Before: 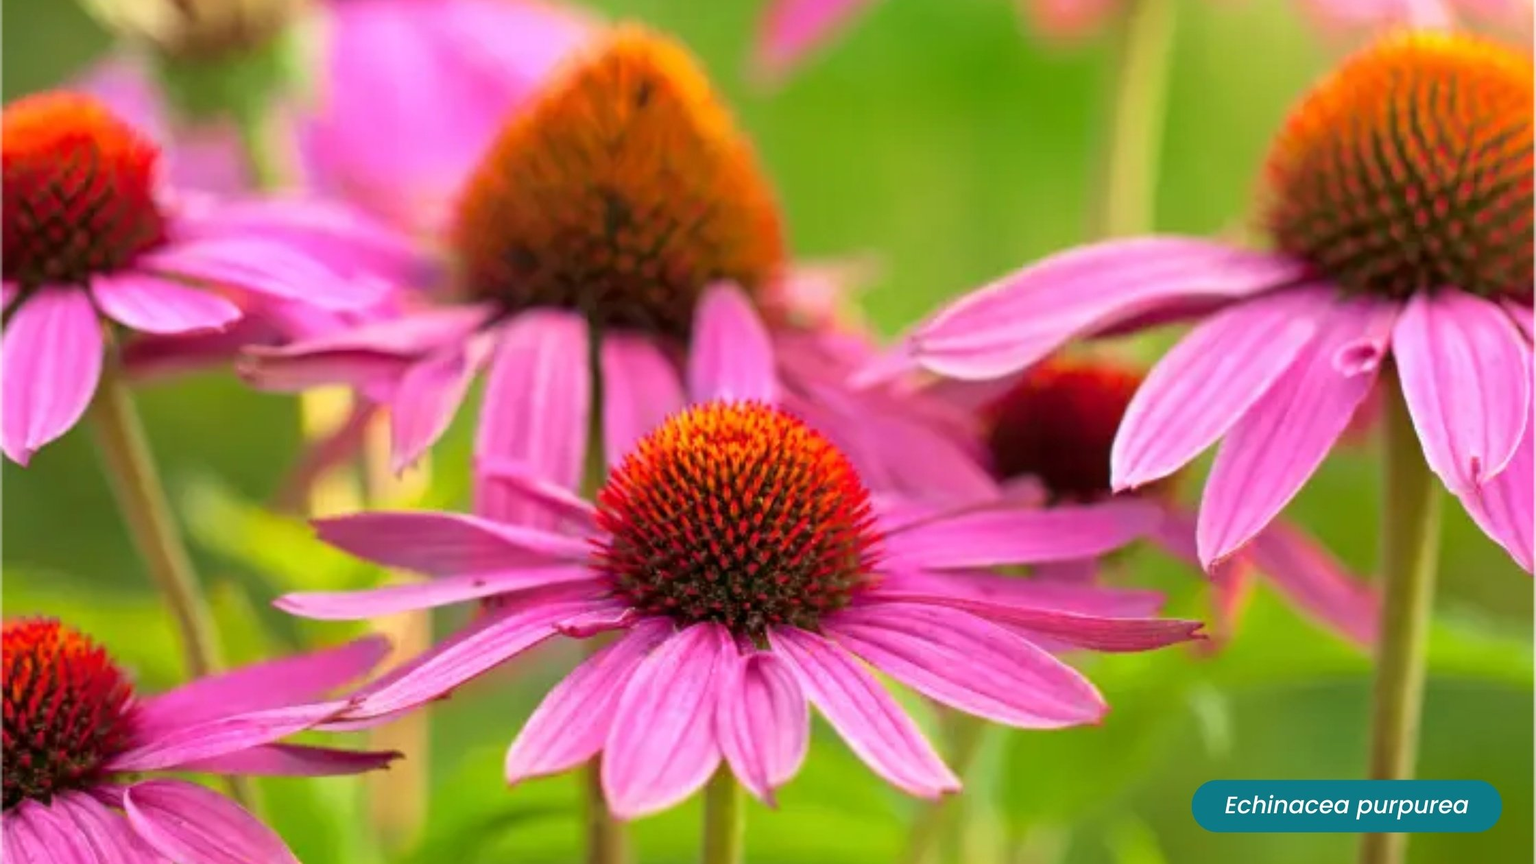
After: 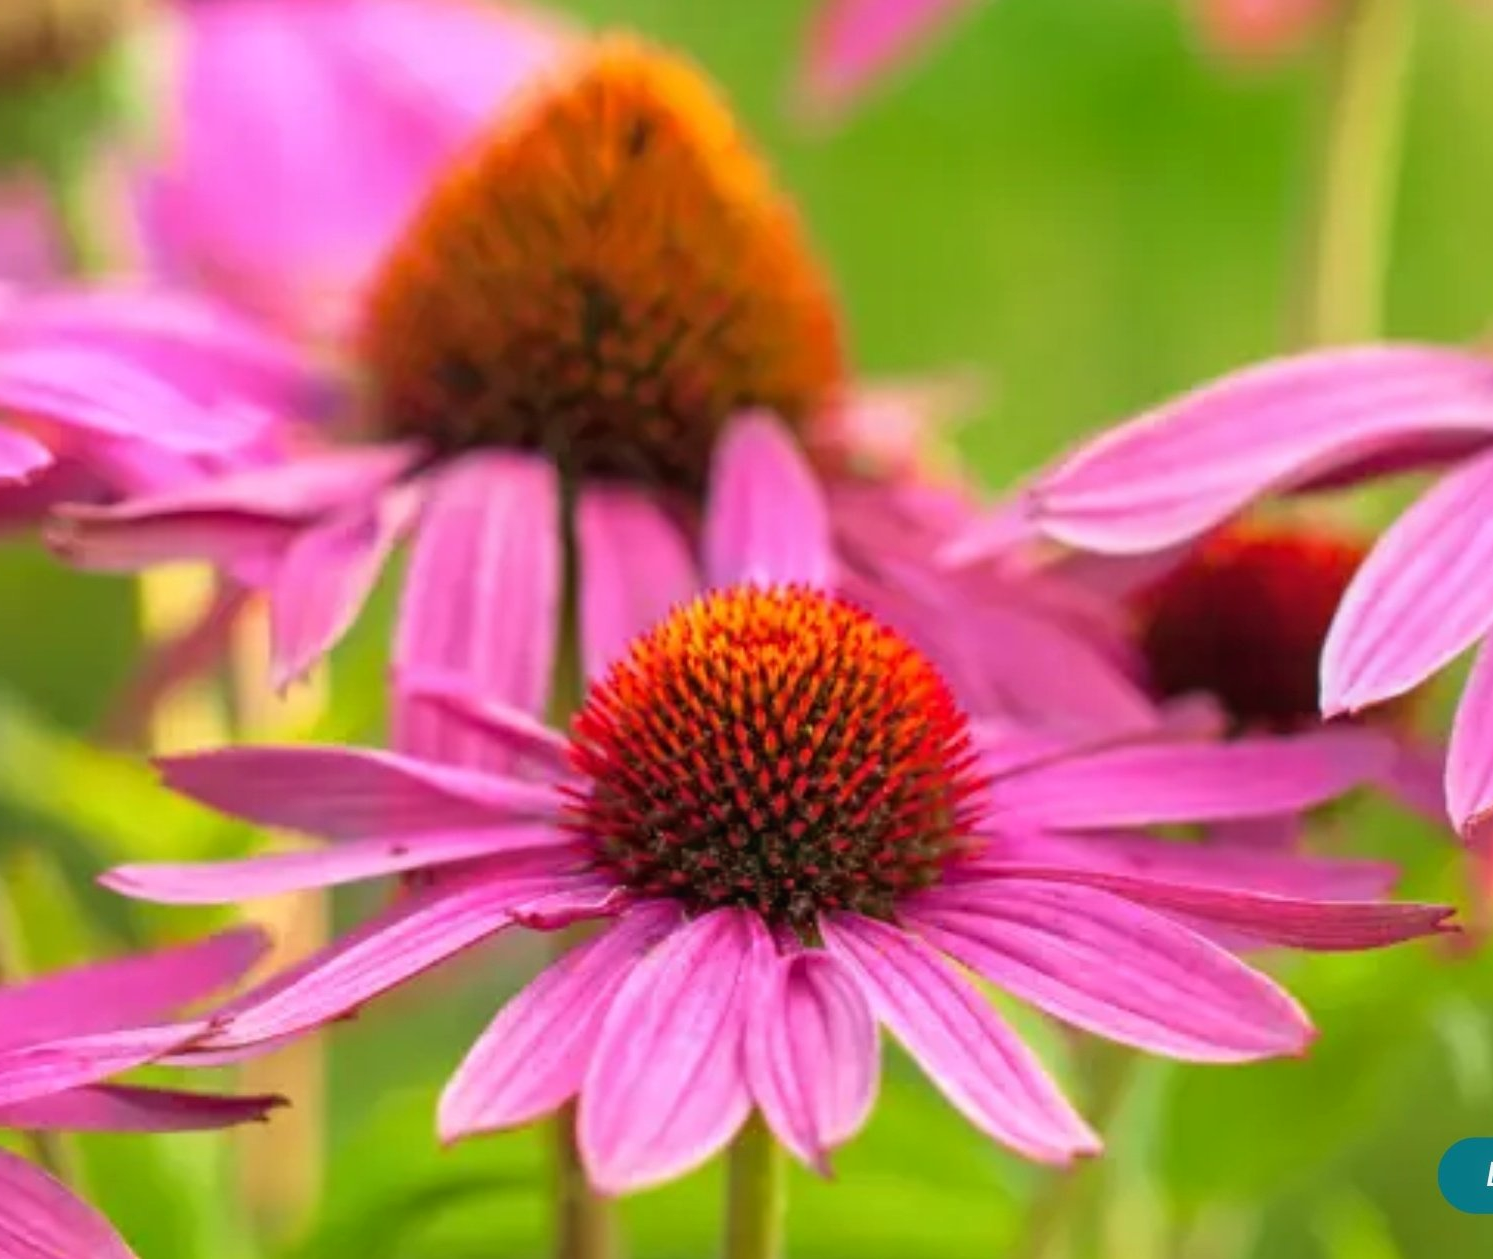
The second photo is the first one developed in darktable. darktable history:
crop and rotate: left 13.409%, right 19.924%
local contrast: detail 110%
